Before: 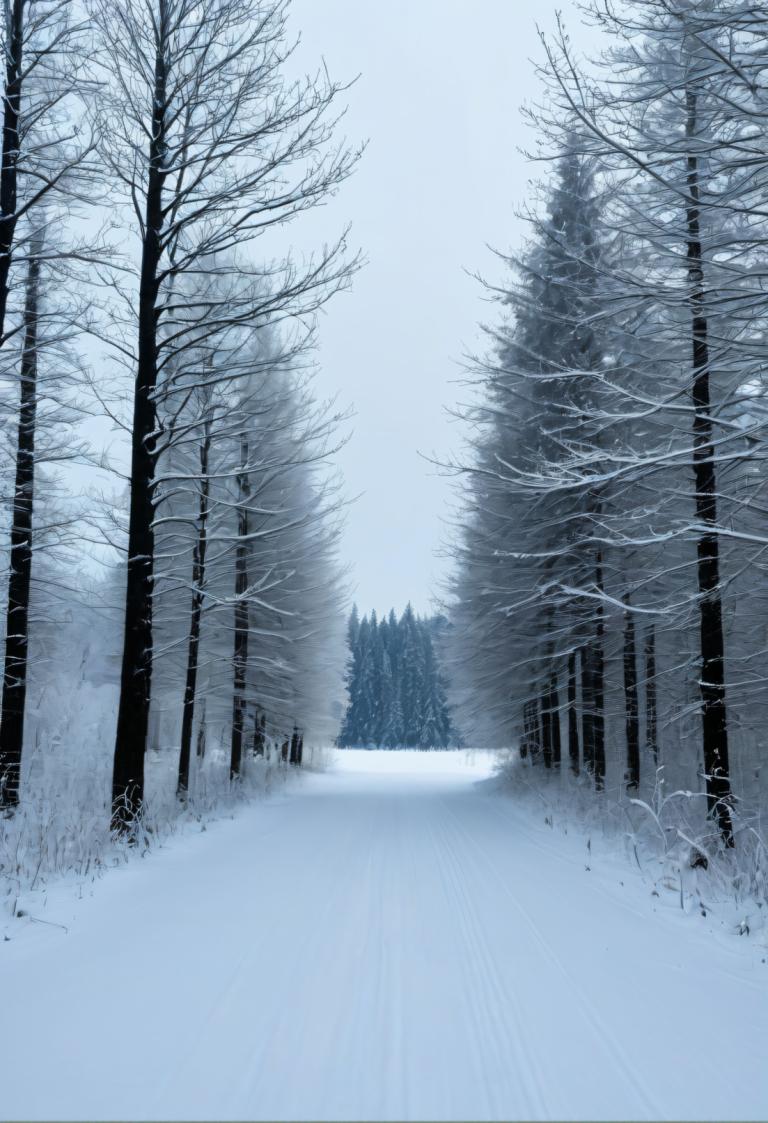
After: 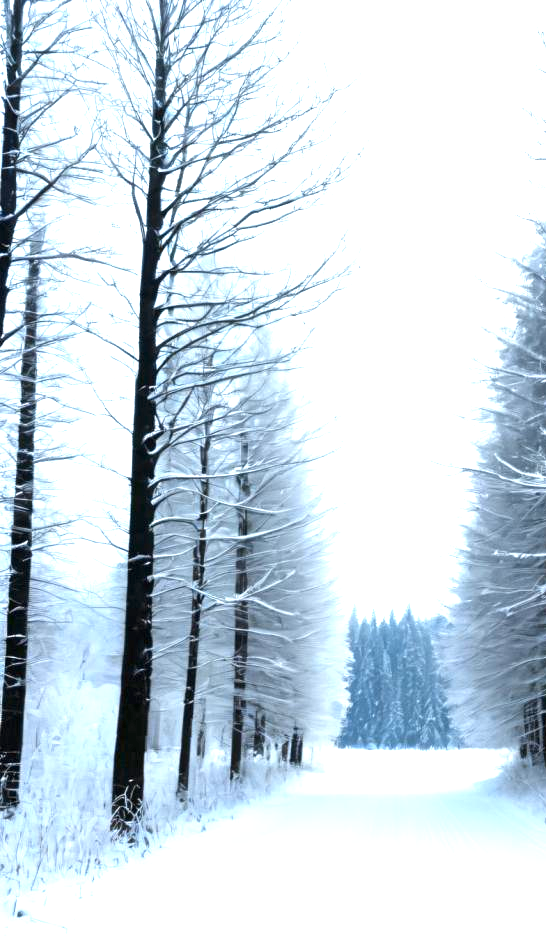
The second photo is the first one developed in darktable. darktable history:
crop: right 28.885%, bottom 16.626%
exposure: exposure 1.5 EV, compensate highlight preservation false
